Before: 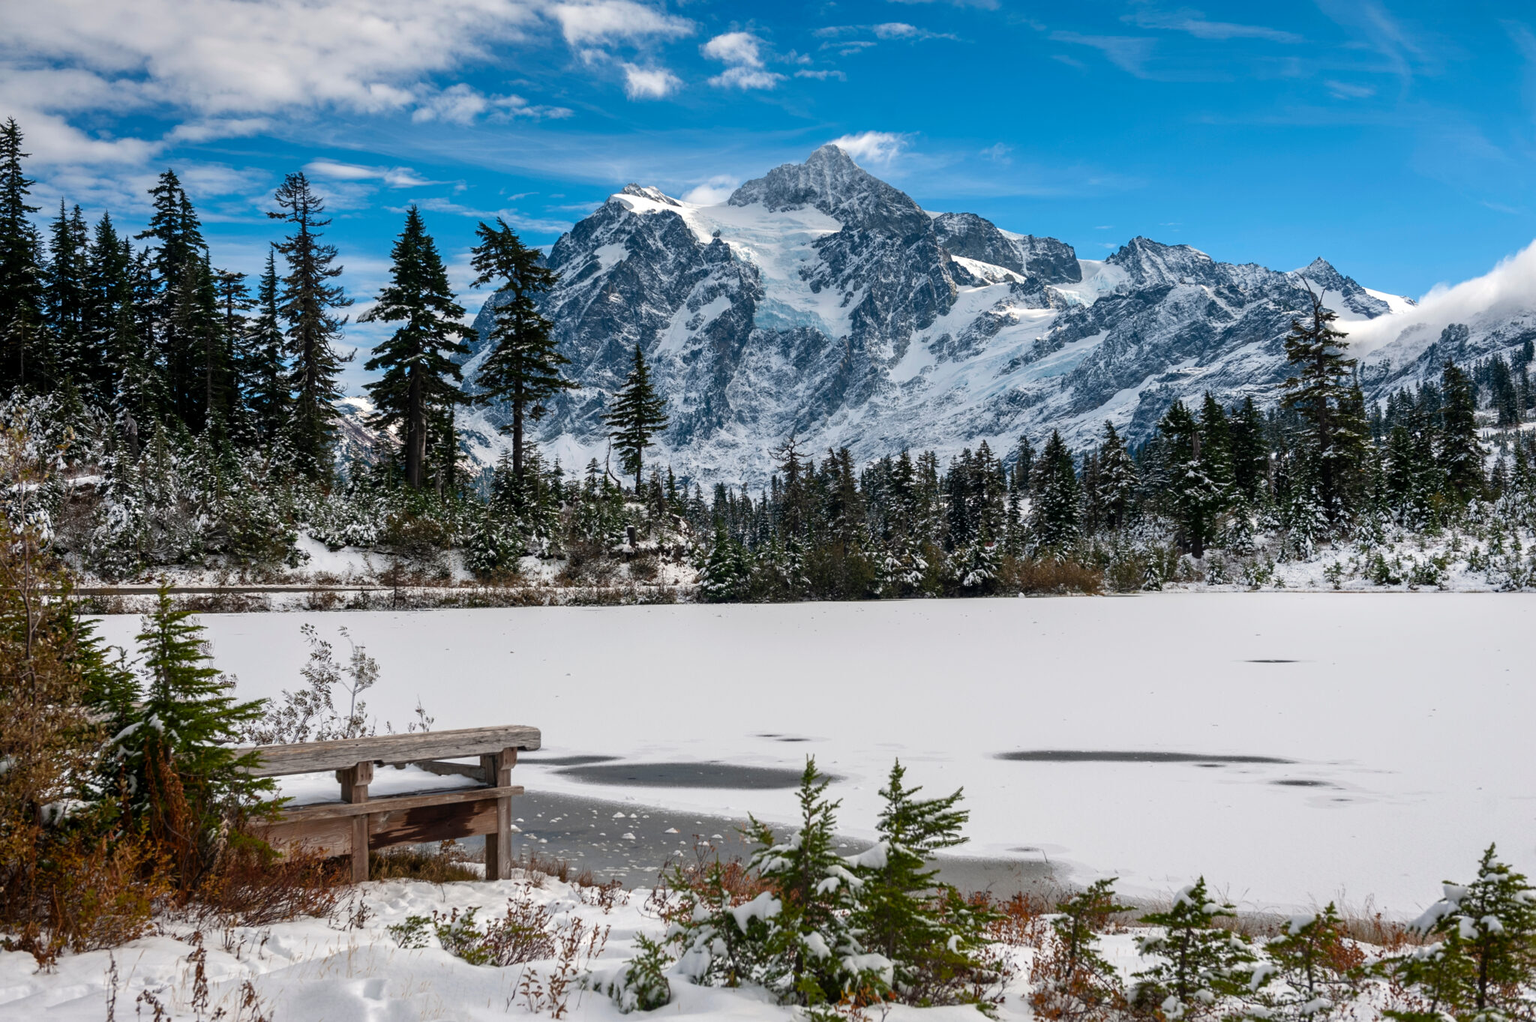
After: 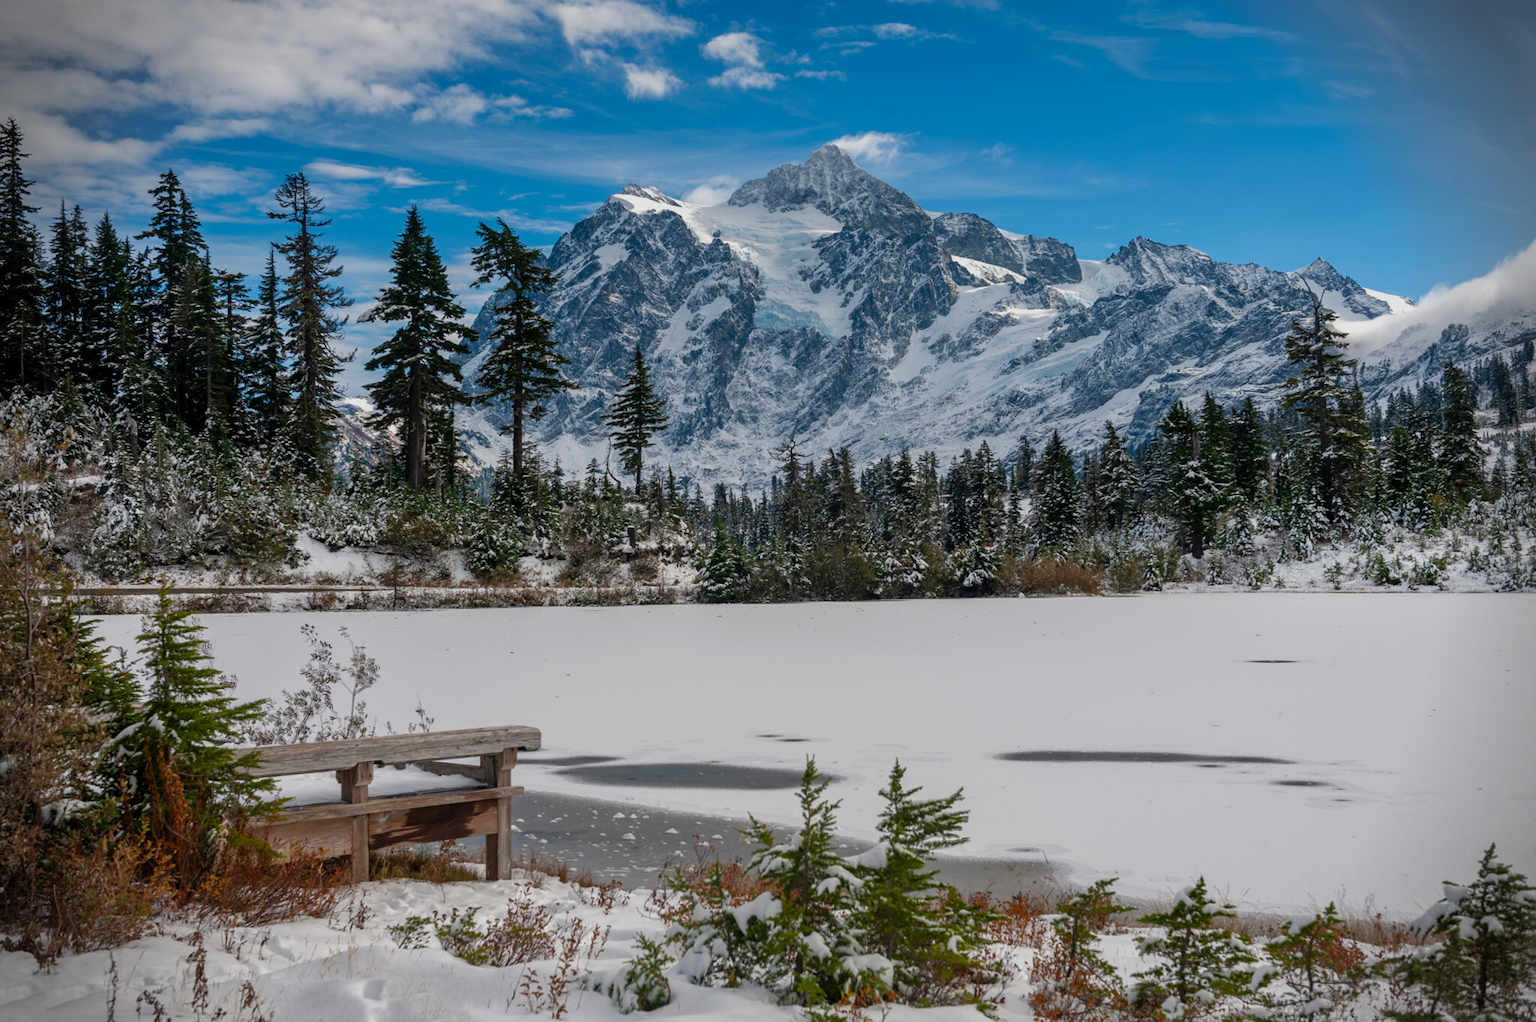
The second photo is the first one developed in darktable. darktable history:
tone equalizer: -8 EV 0.25 EV, -7 EV 0.417 EV, -6 EV 0.417 EV, -5 EV 0.25 EV, -3 EV -0.25 EV, -2 EV -0.417 EV, -1 EV -0.417 EV, +0 EV -0.25 EV, edges refinement/feathering 500, mask exposure compensation -1.57 EV, preserve details guided filter
vignetting: fall-off start 88.03%, fall-off radius 24.9%
